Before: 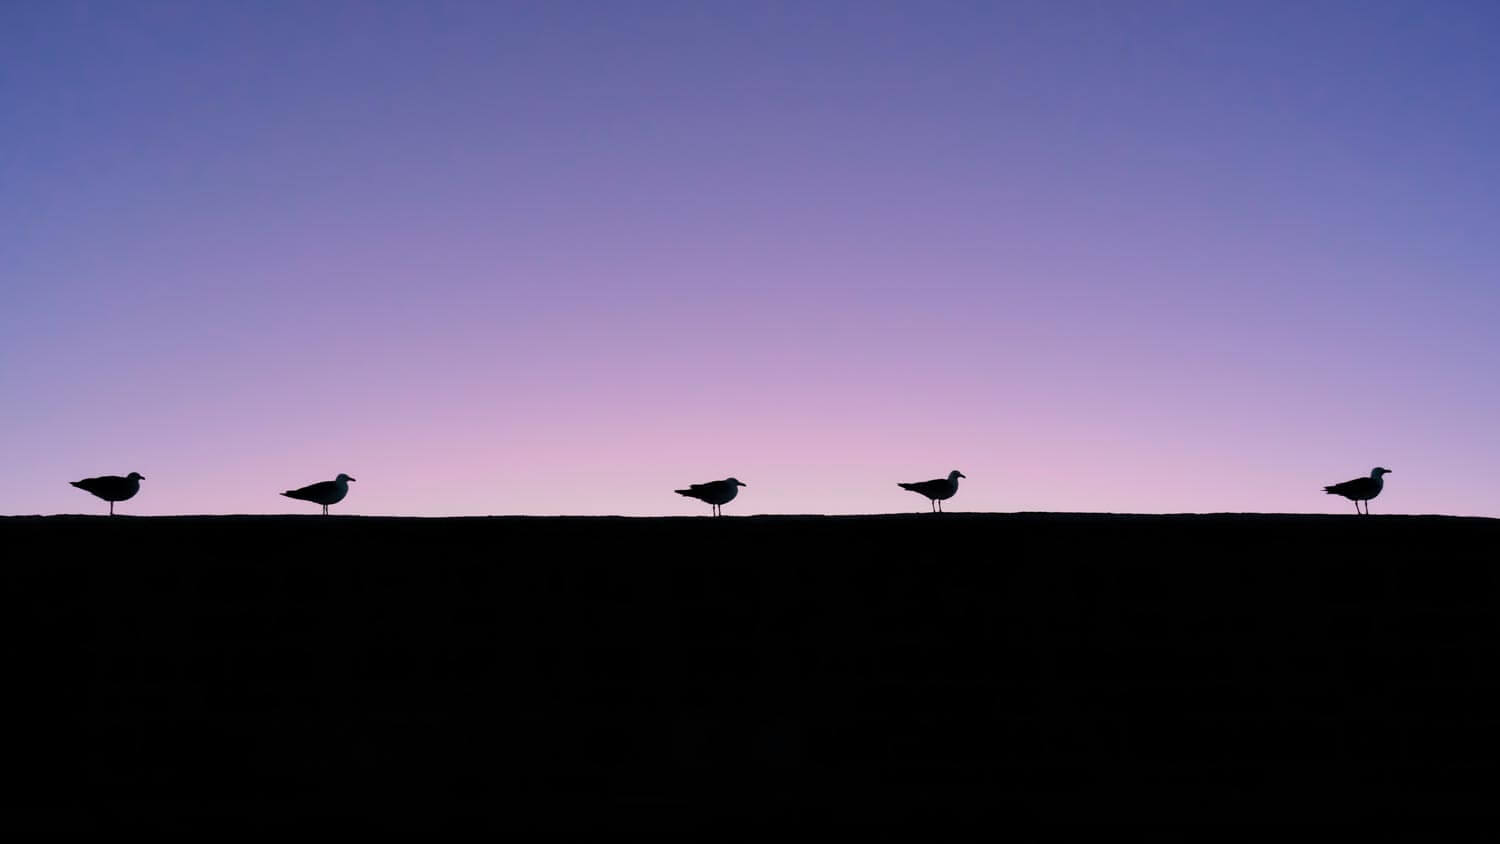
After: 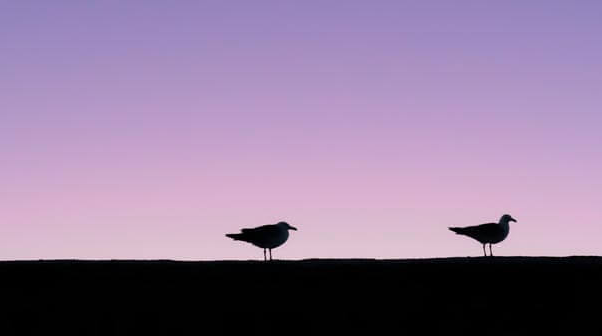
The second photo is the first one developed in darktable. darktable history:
crop: left 29.994%, top 30.419%, right 29.857%, bottom 29.744%
